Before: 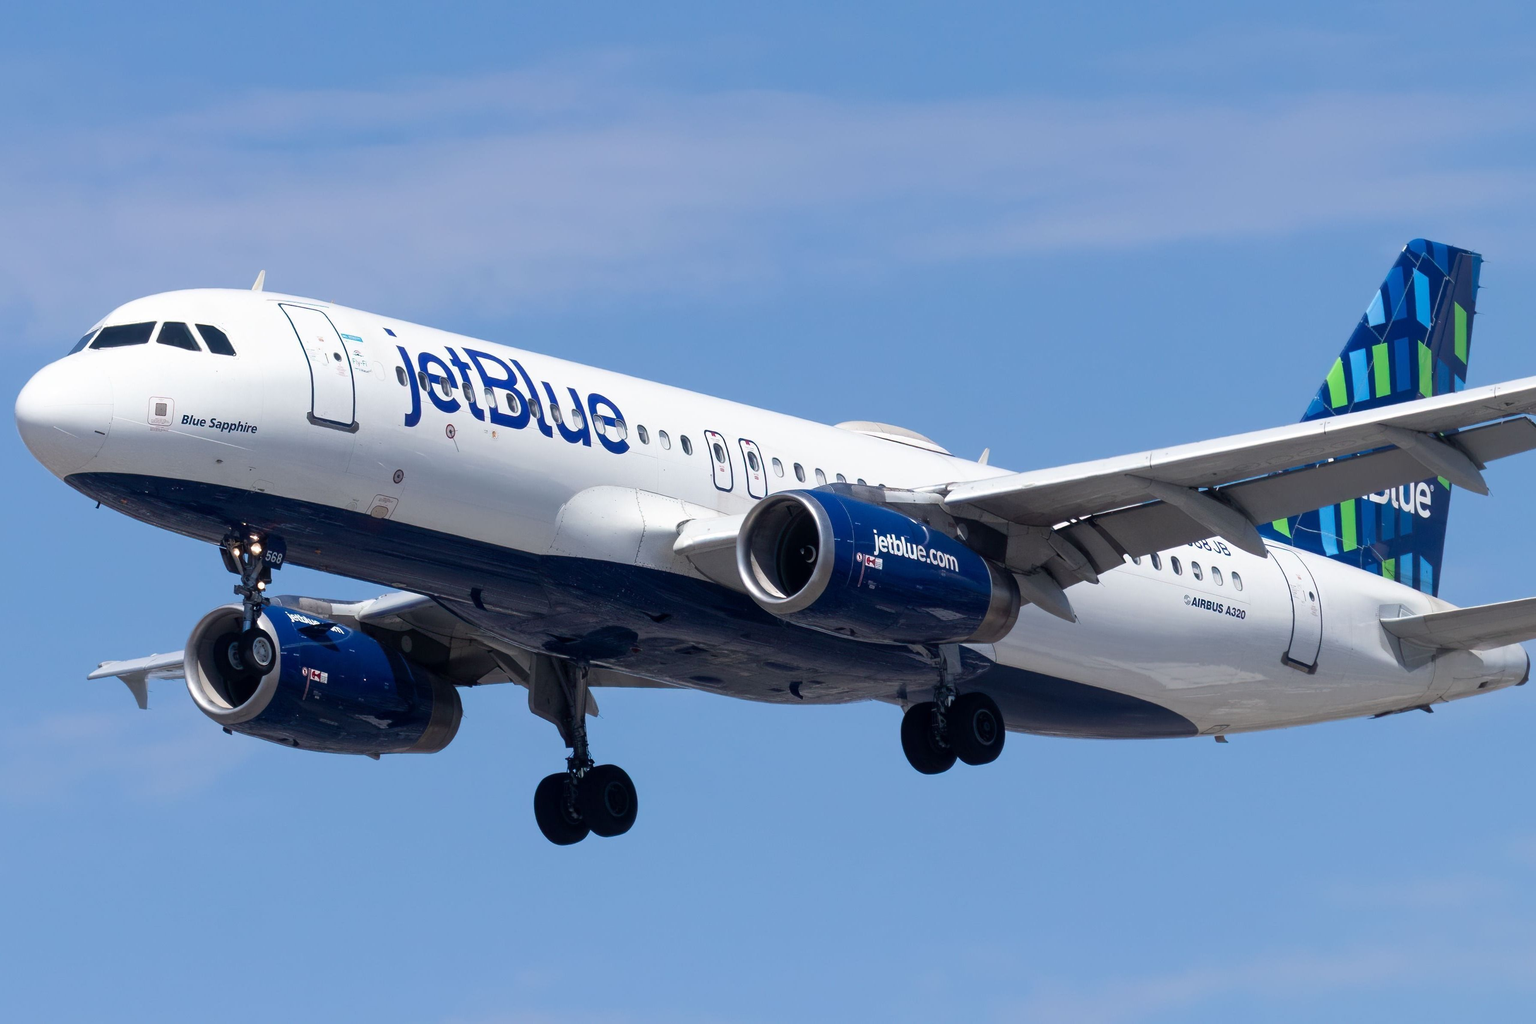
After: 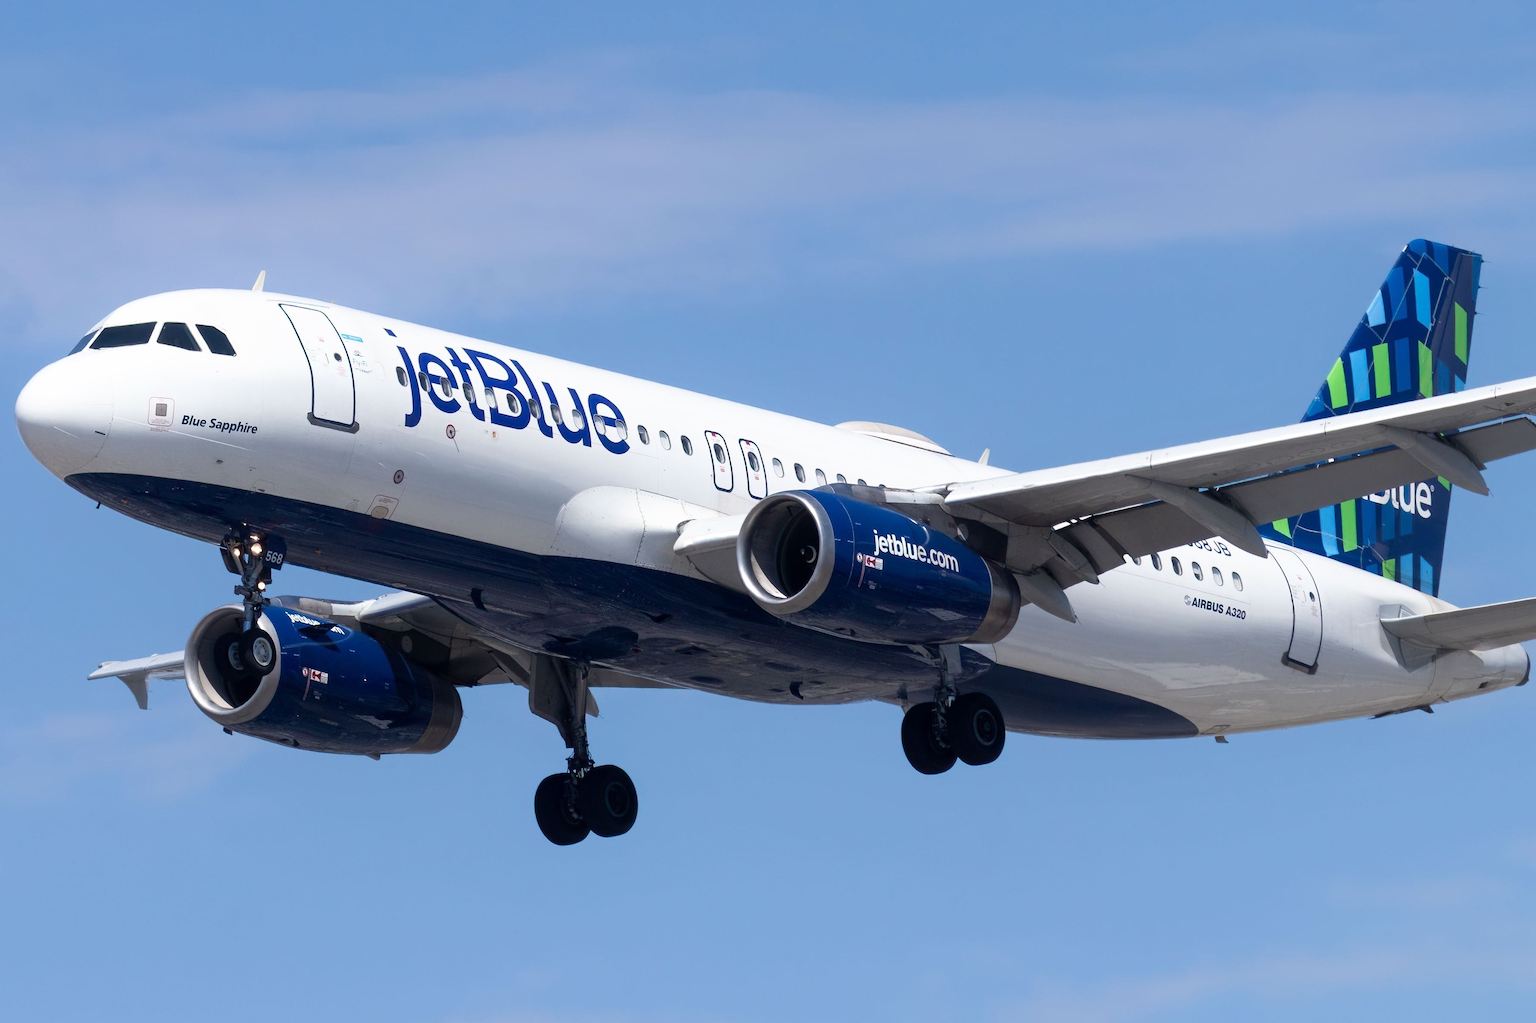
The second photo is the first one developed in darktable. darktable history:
shadows and highlights: shadows -0.945, highlights 41.49
